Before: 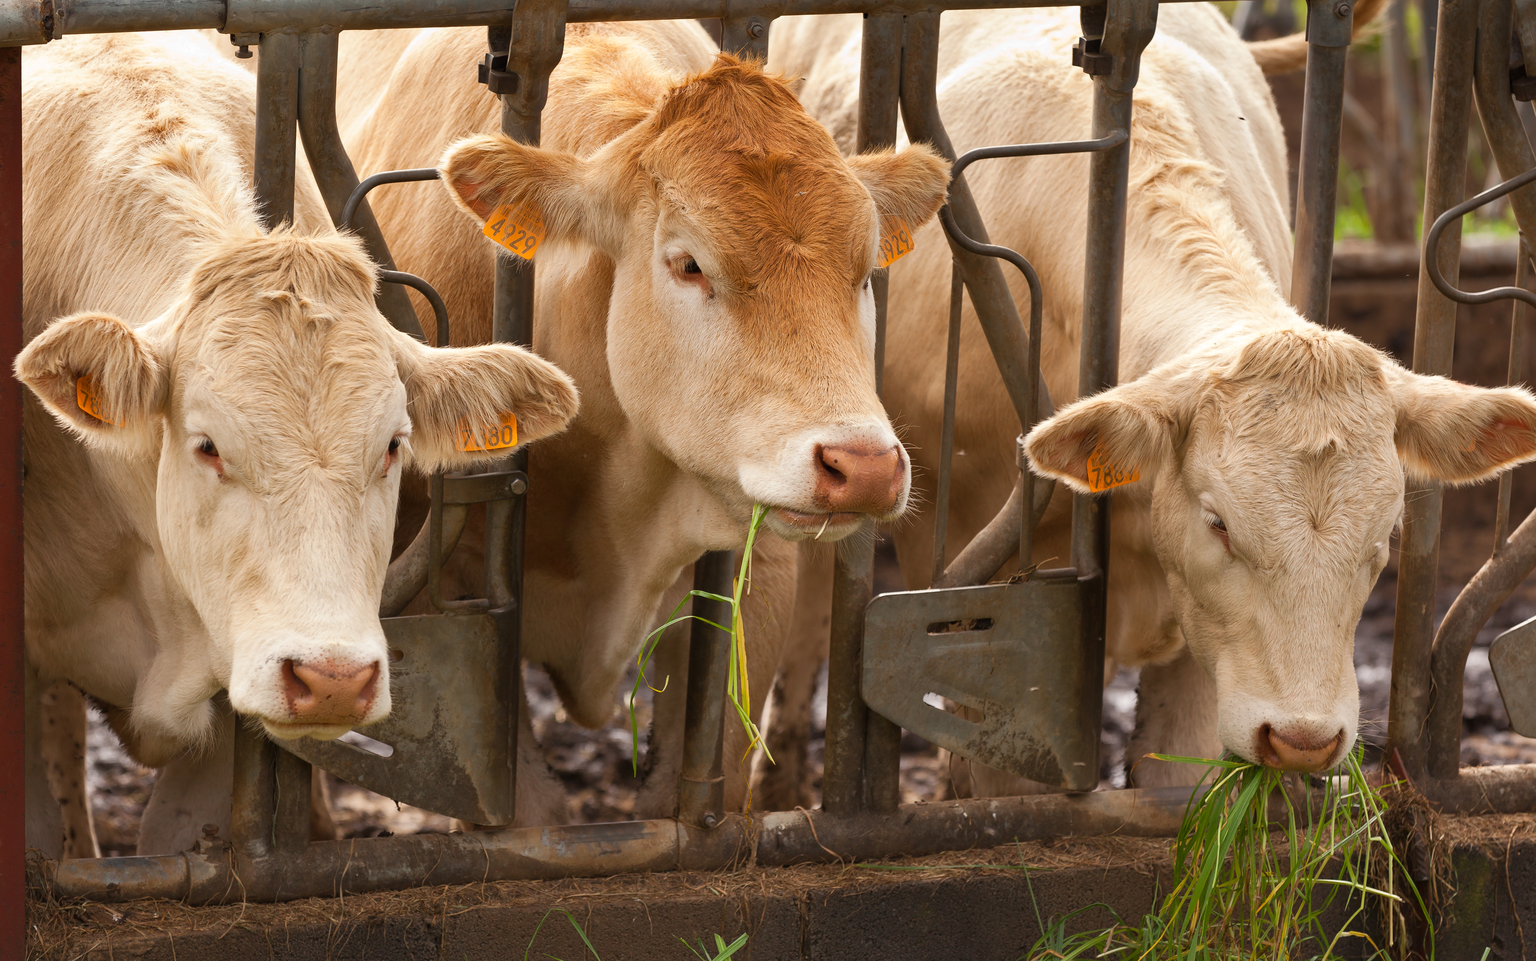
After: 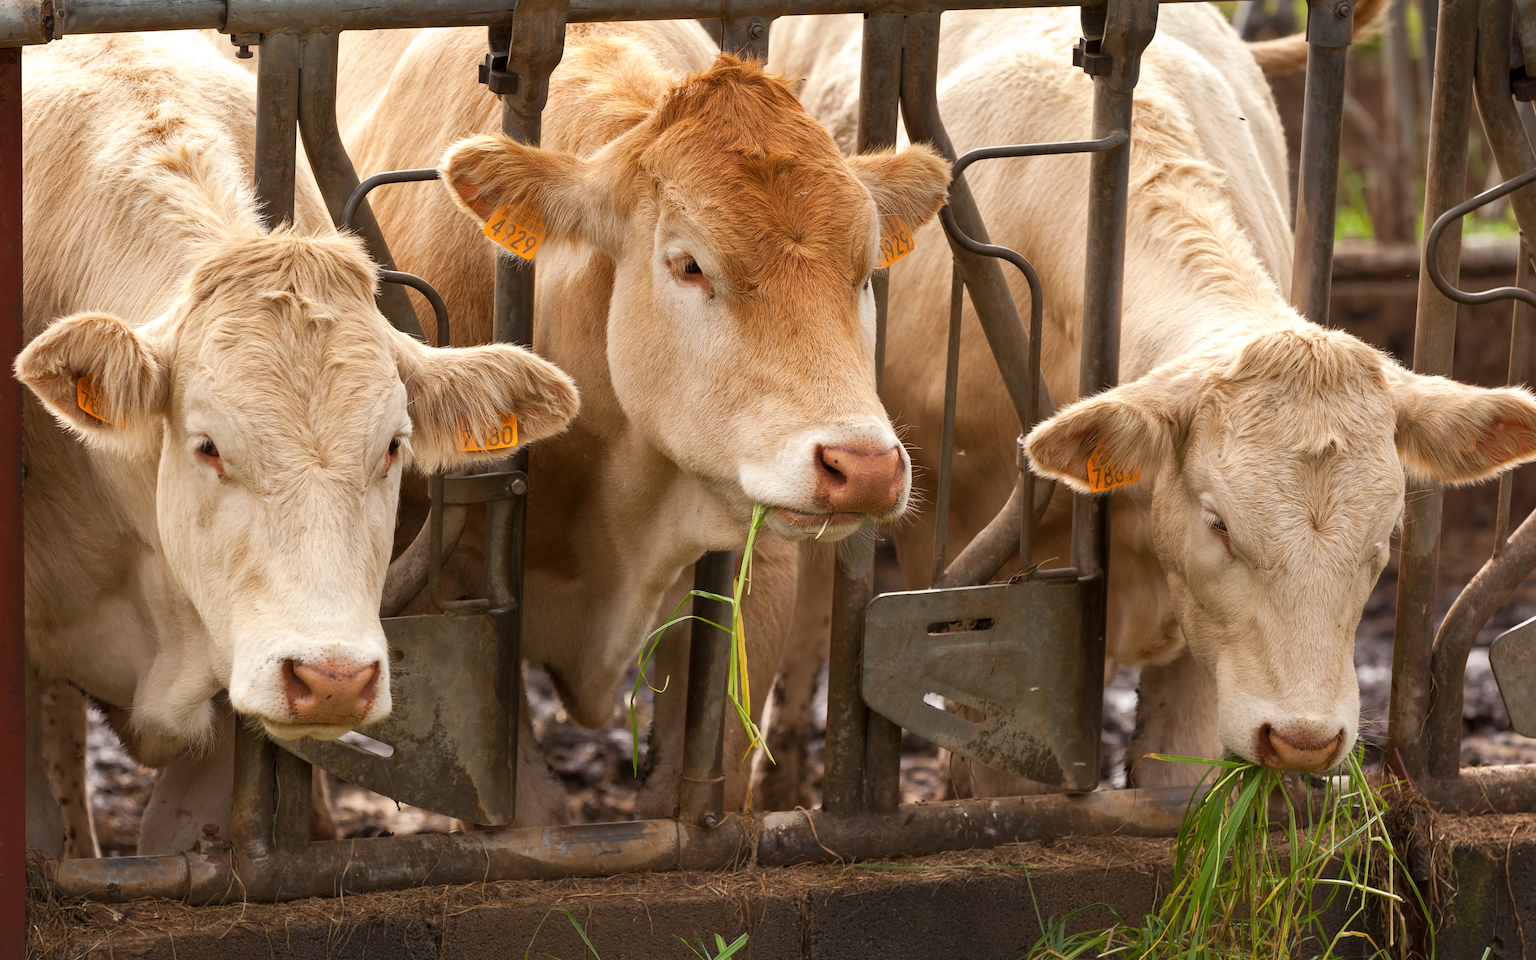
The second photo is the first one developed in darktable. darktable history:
local contrast: highlights 106%, shadows 101%, detail 120%, midtone range 0.2
